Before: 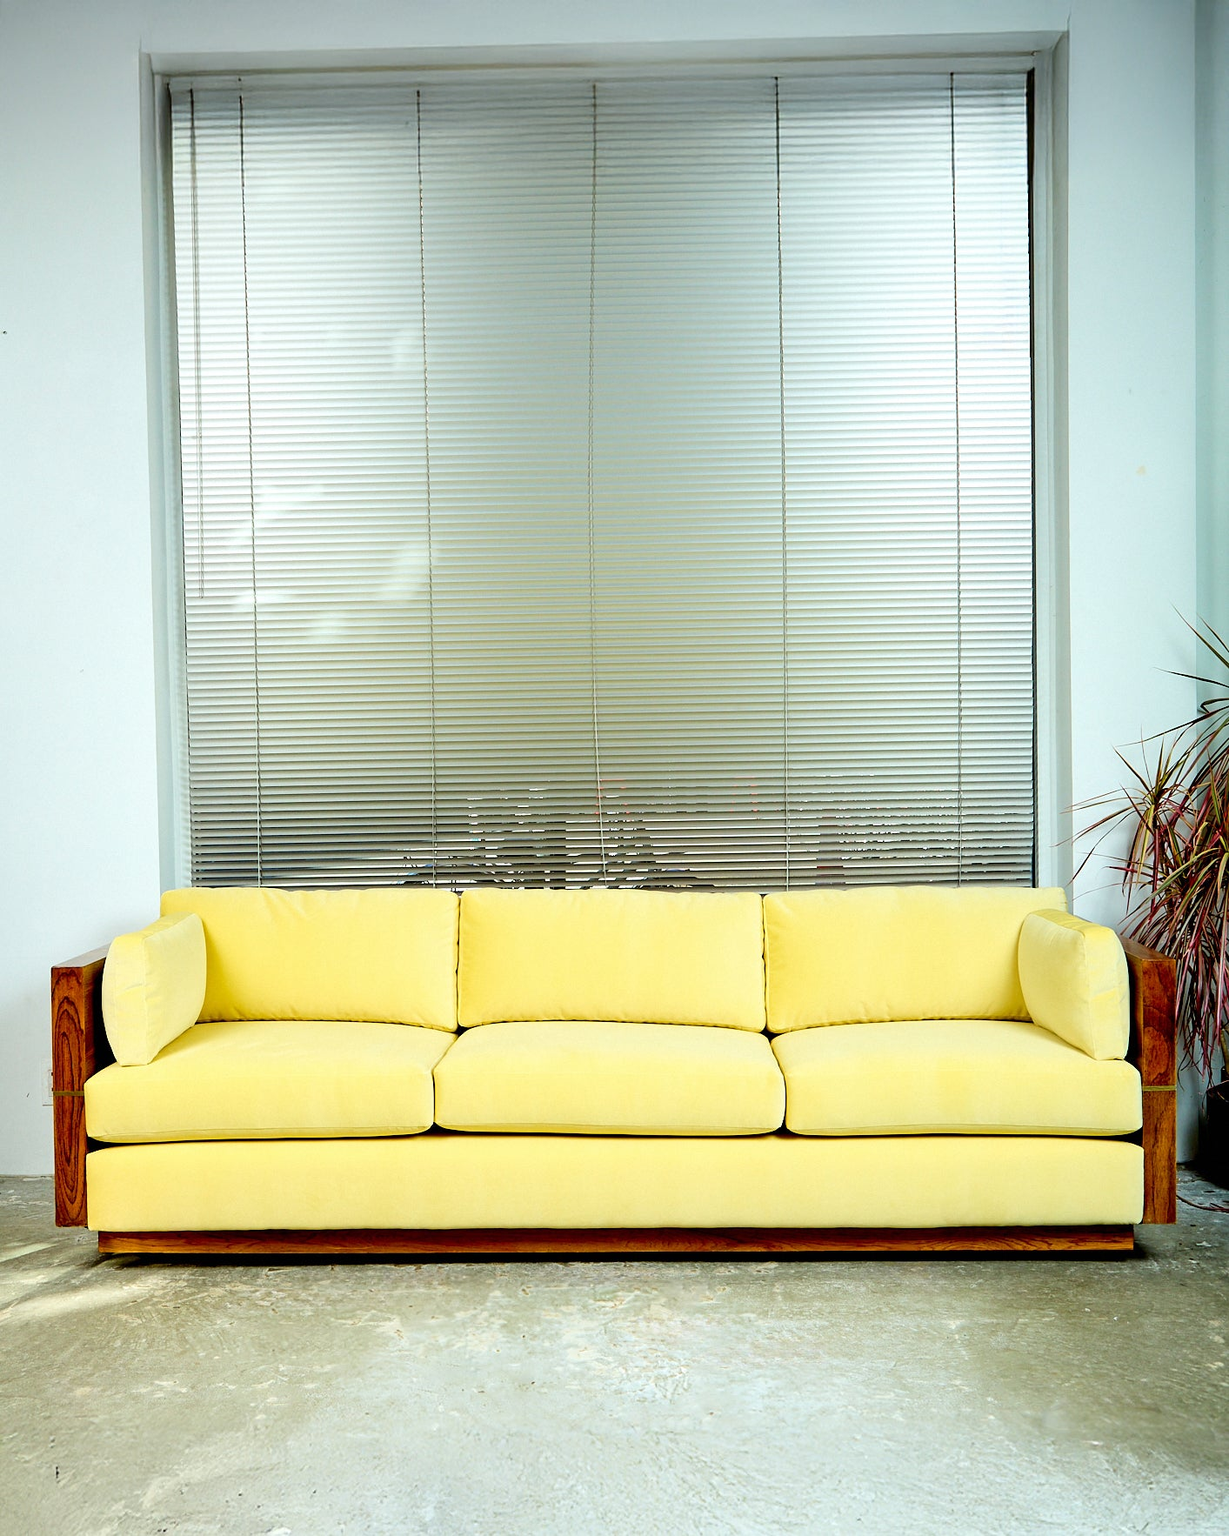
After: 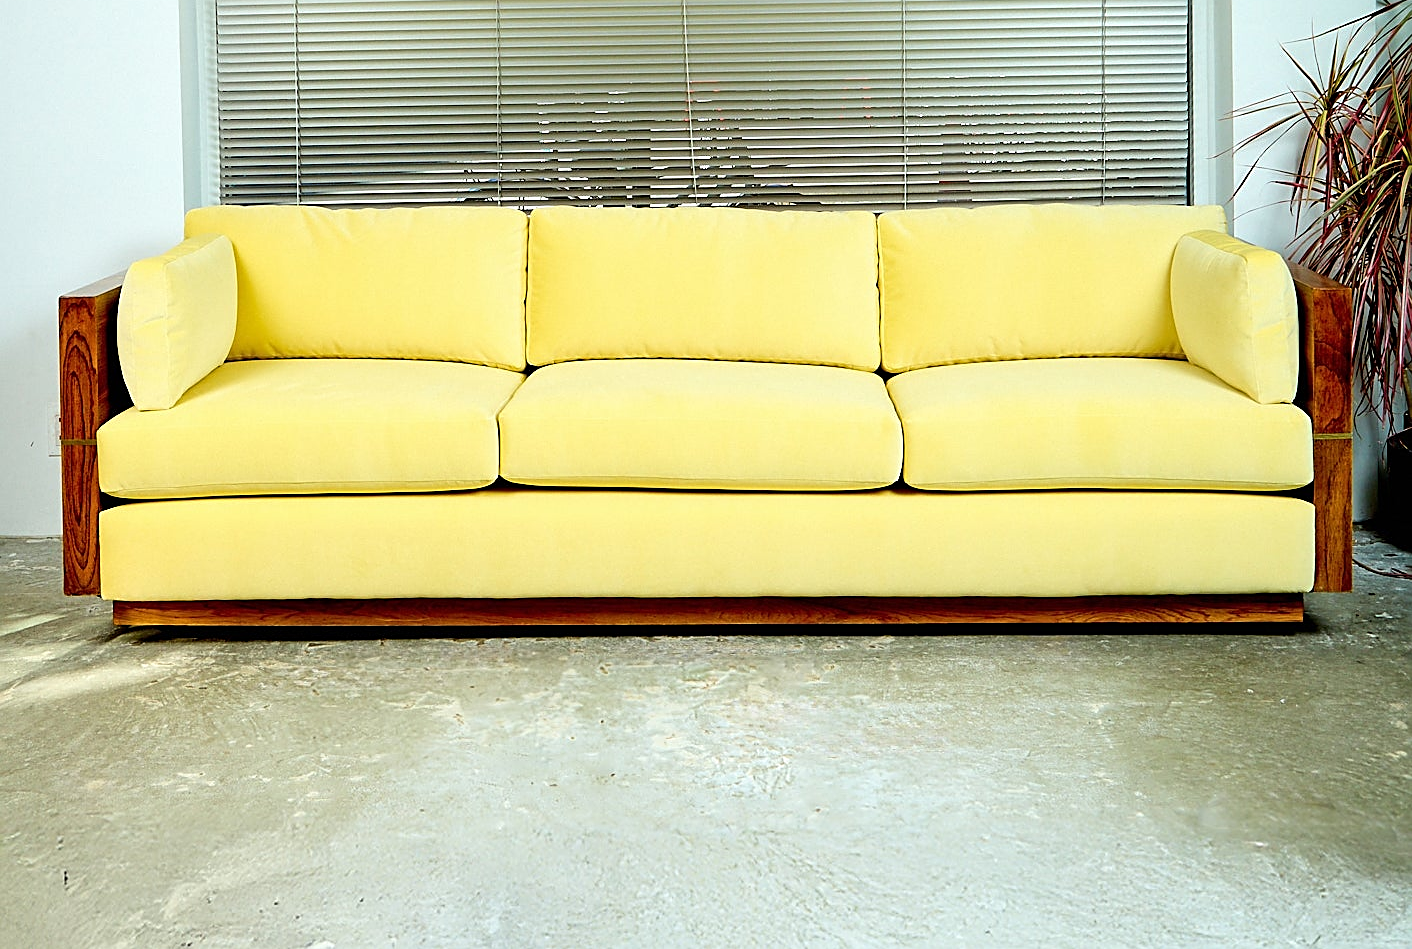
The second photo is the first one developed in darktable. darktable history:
crop and rotate: top 46.237%
sharpen: on, module defaults
